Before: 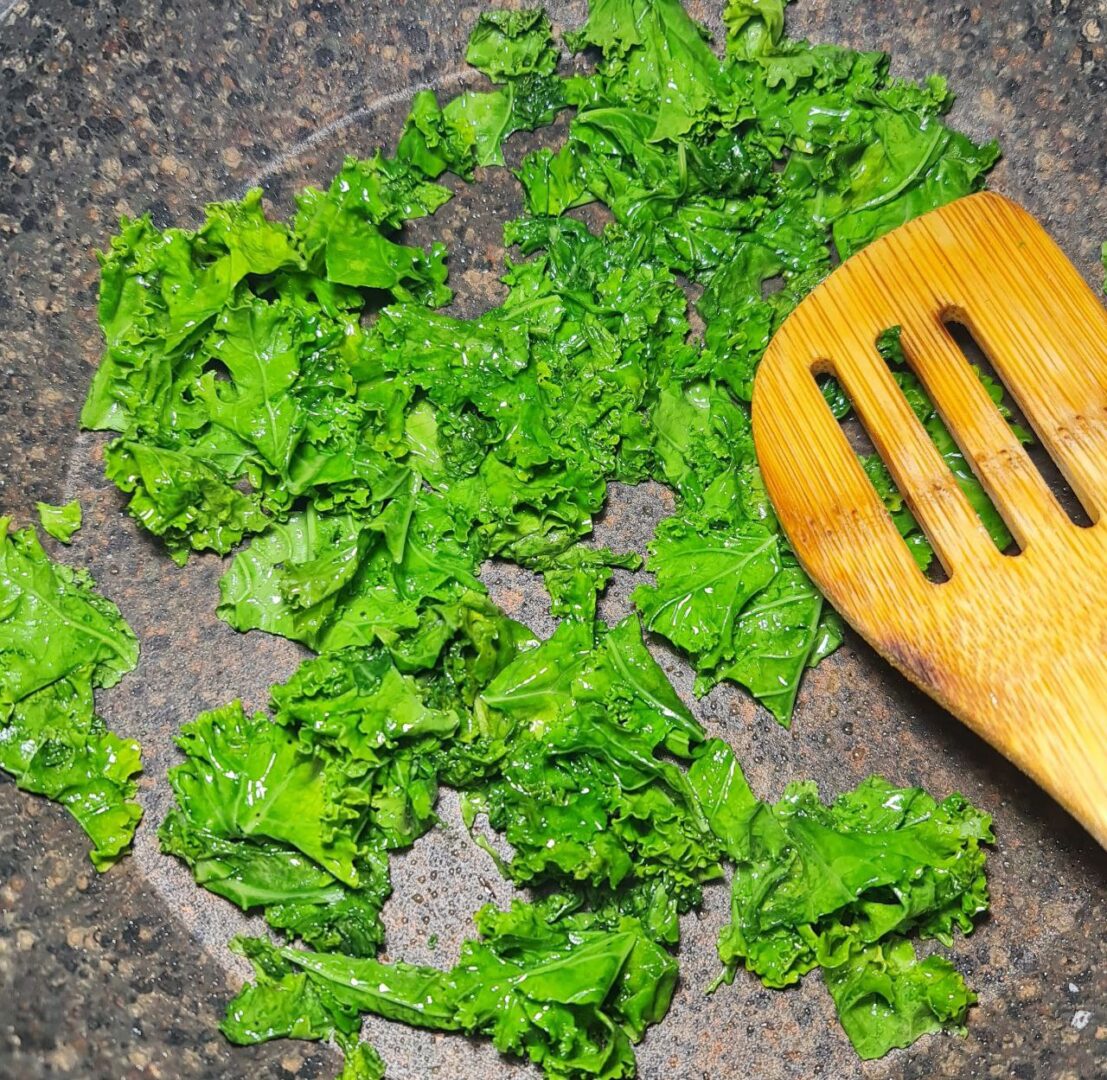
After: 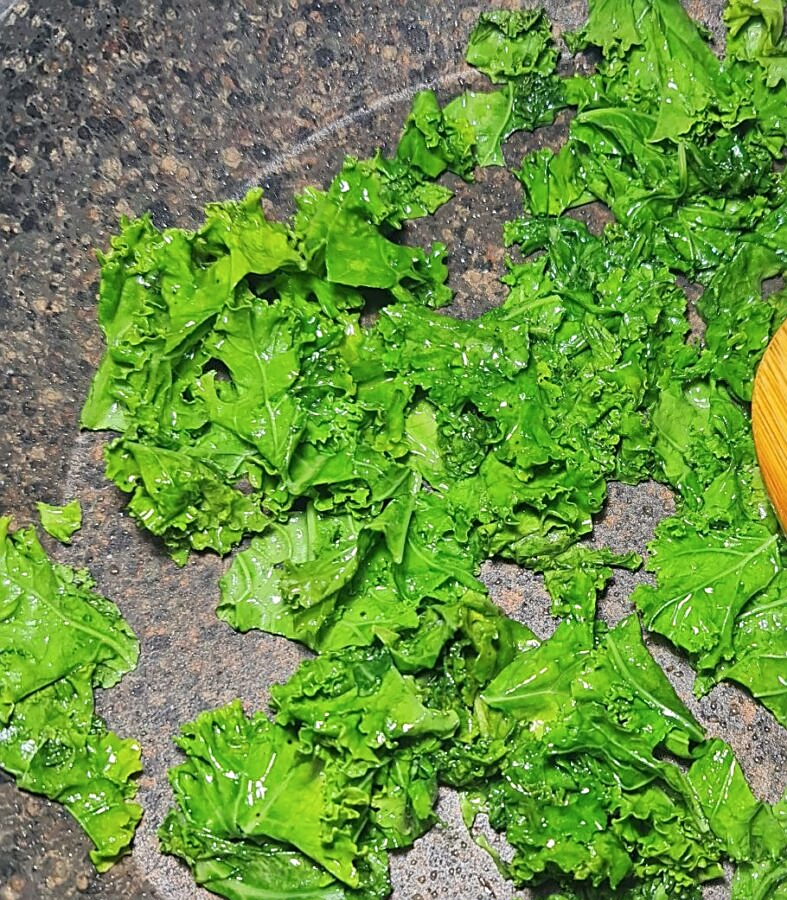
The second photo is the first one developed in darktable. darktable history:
sharpen: on, module defaults
contrast brightness saturation: saturation -0.05
bloom: size 9%, threshold 100%, strength 7%
crop: right 28.885%, bottom 16.626%
